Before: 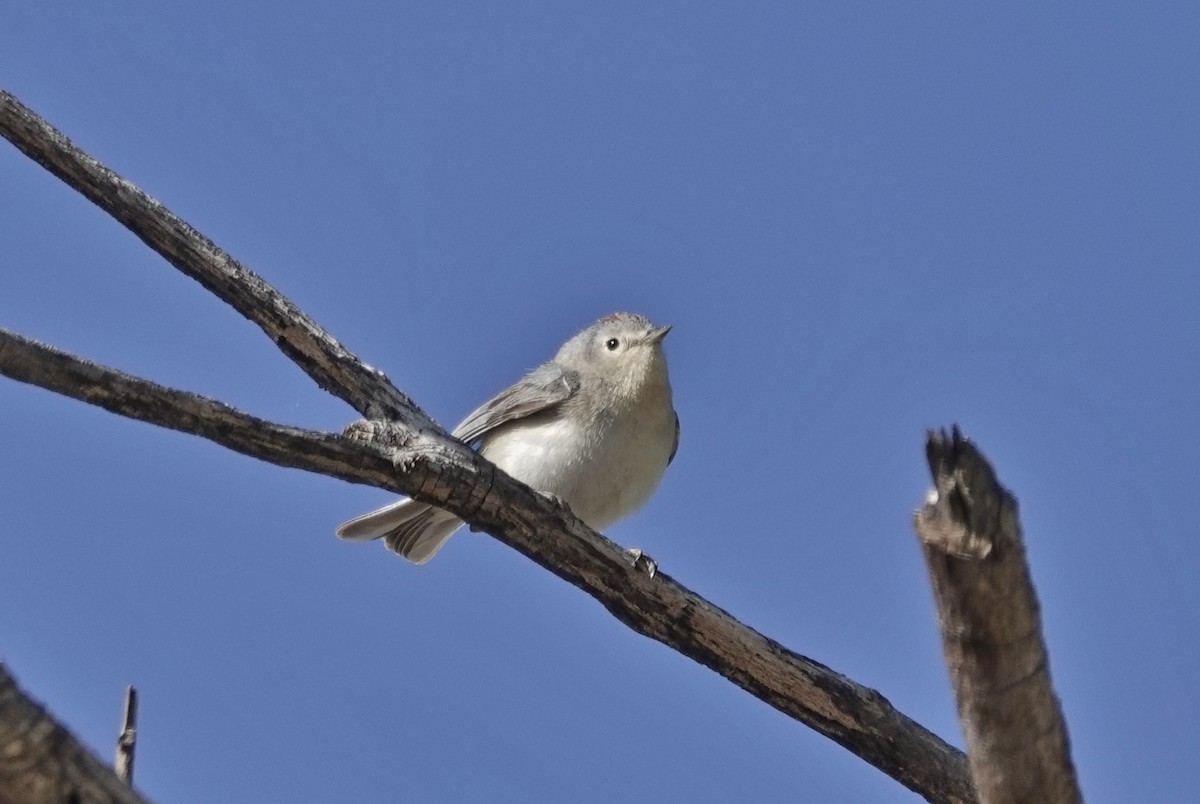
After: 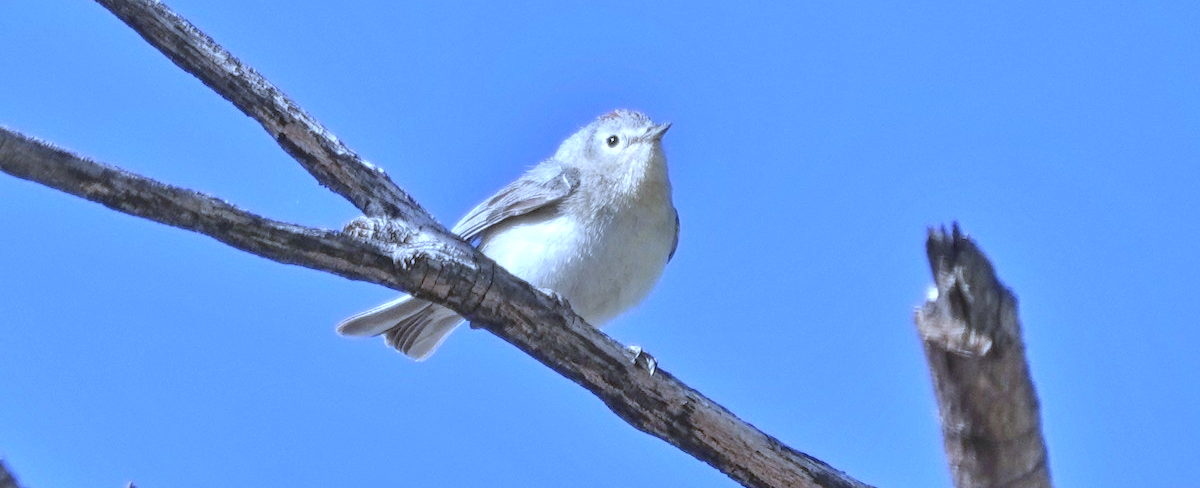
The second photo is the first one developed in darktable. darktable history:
crop and rotate: top 25.357%, bottom 13.942%
local contrast: detail 110%
exposure: black level correction 0, exposure 0.7 EV, compensate exposure bias true, compensate highlight preservation false
white balance: red 0.871, blue 1.249
contrast brightness saturation: brightness 0.09, saturation 0.19
